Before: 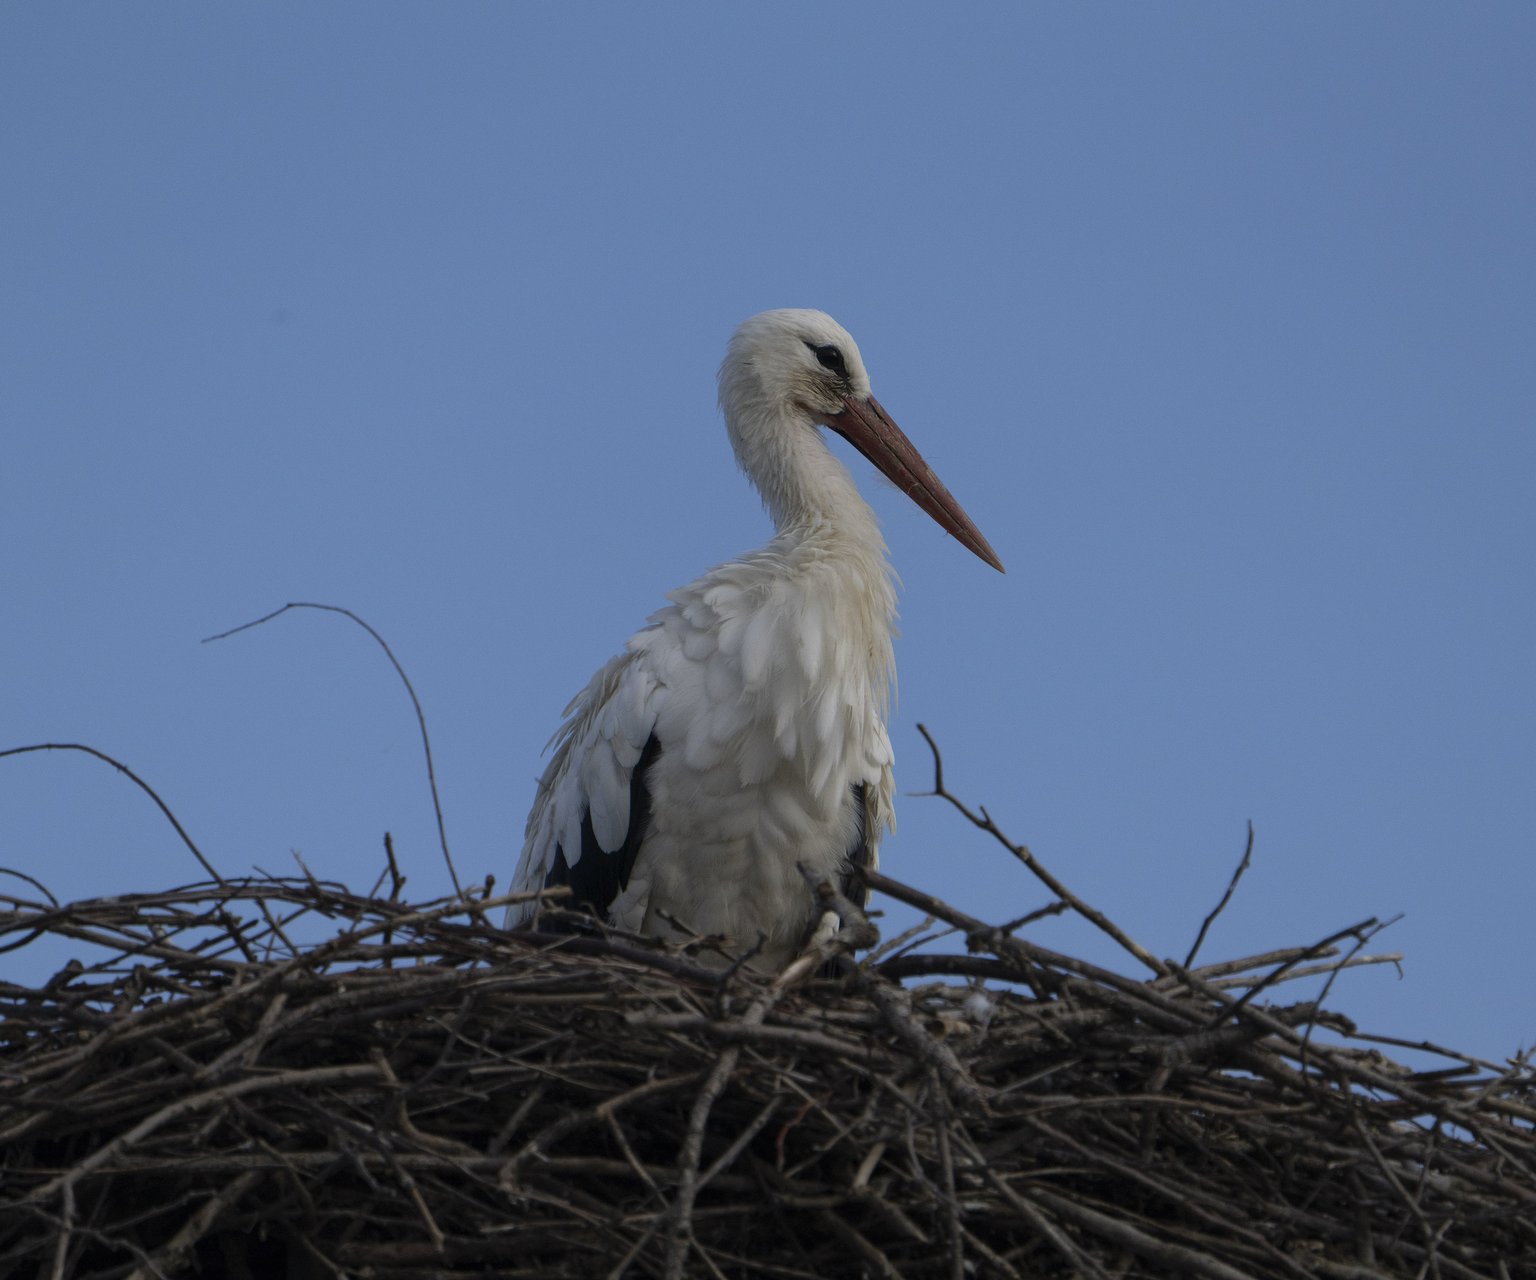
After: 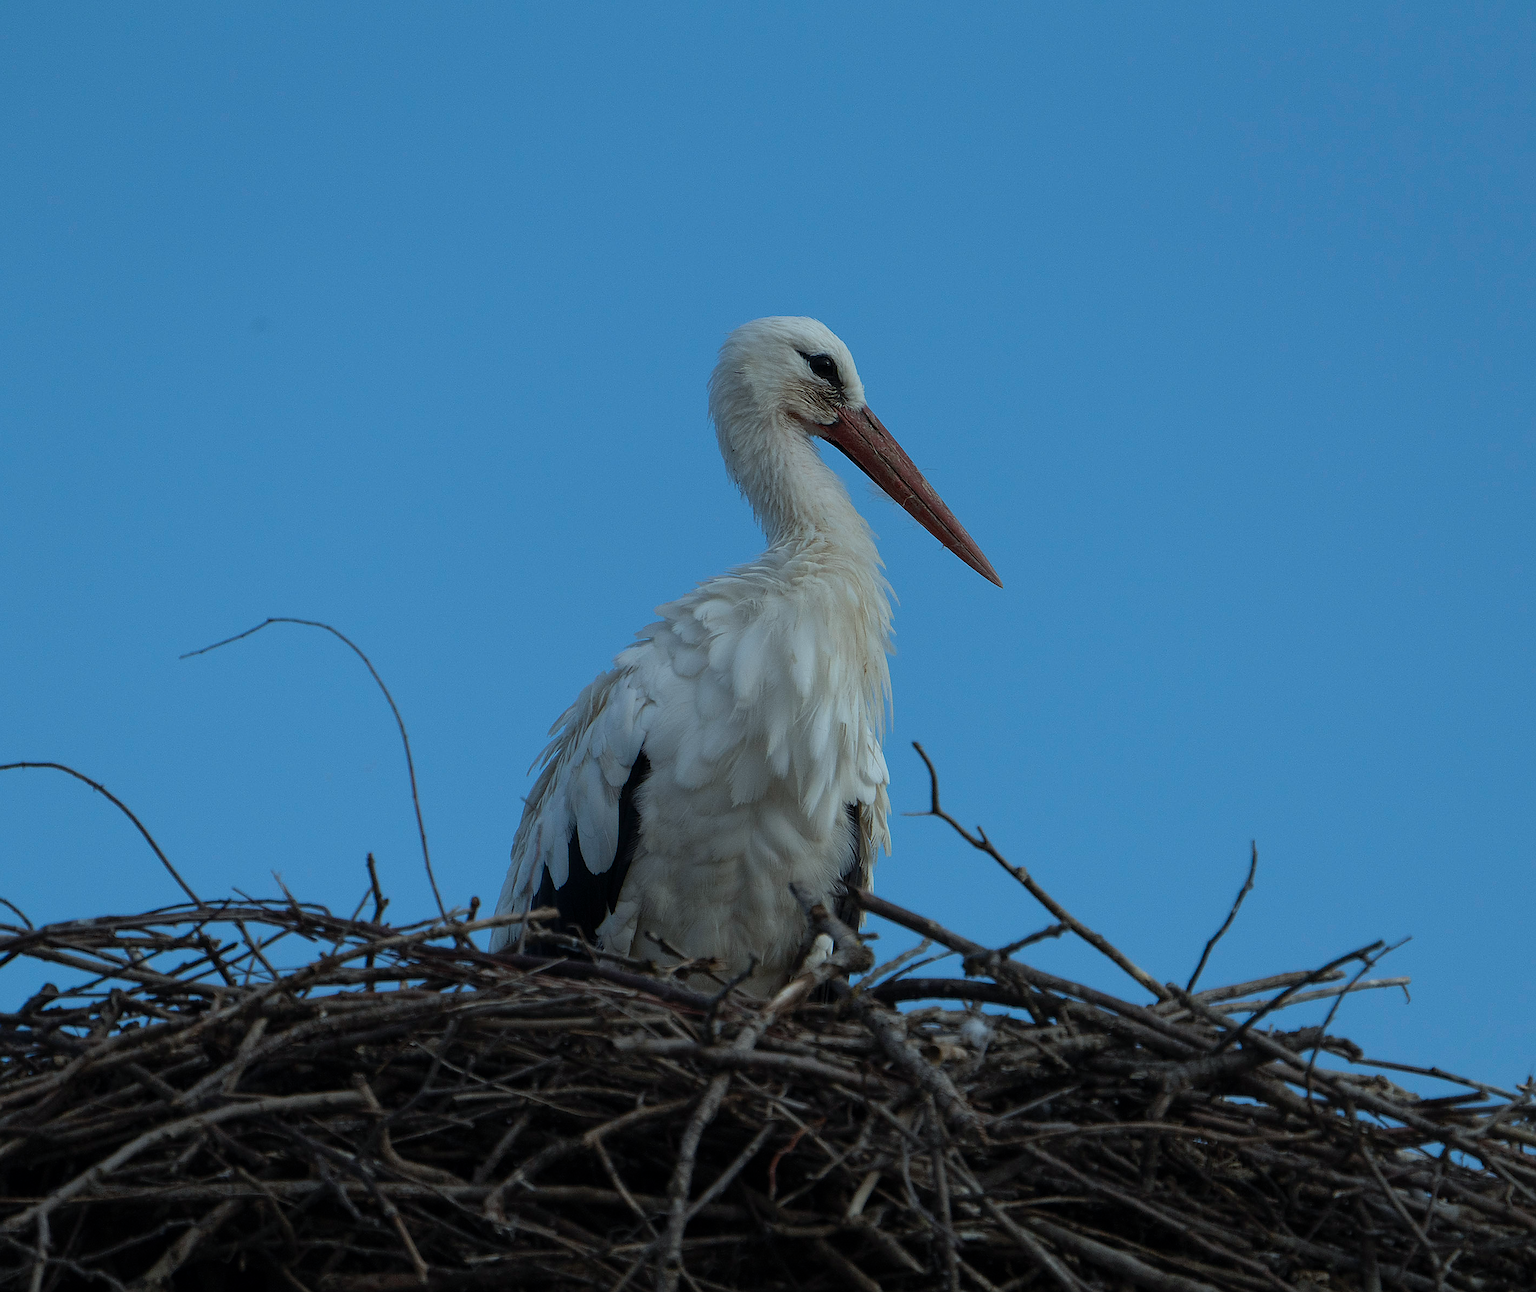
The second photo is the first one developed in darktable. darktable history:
color correction: highlights a* -10.34, highlights b* -9.96
sharpen: radius 1.353, amount 1.264, threshold 0.722
crop and rotate: left 1.733%, right 0.62%, bottom 1.448%
